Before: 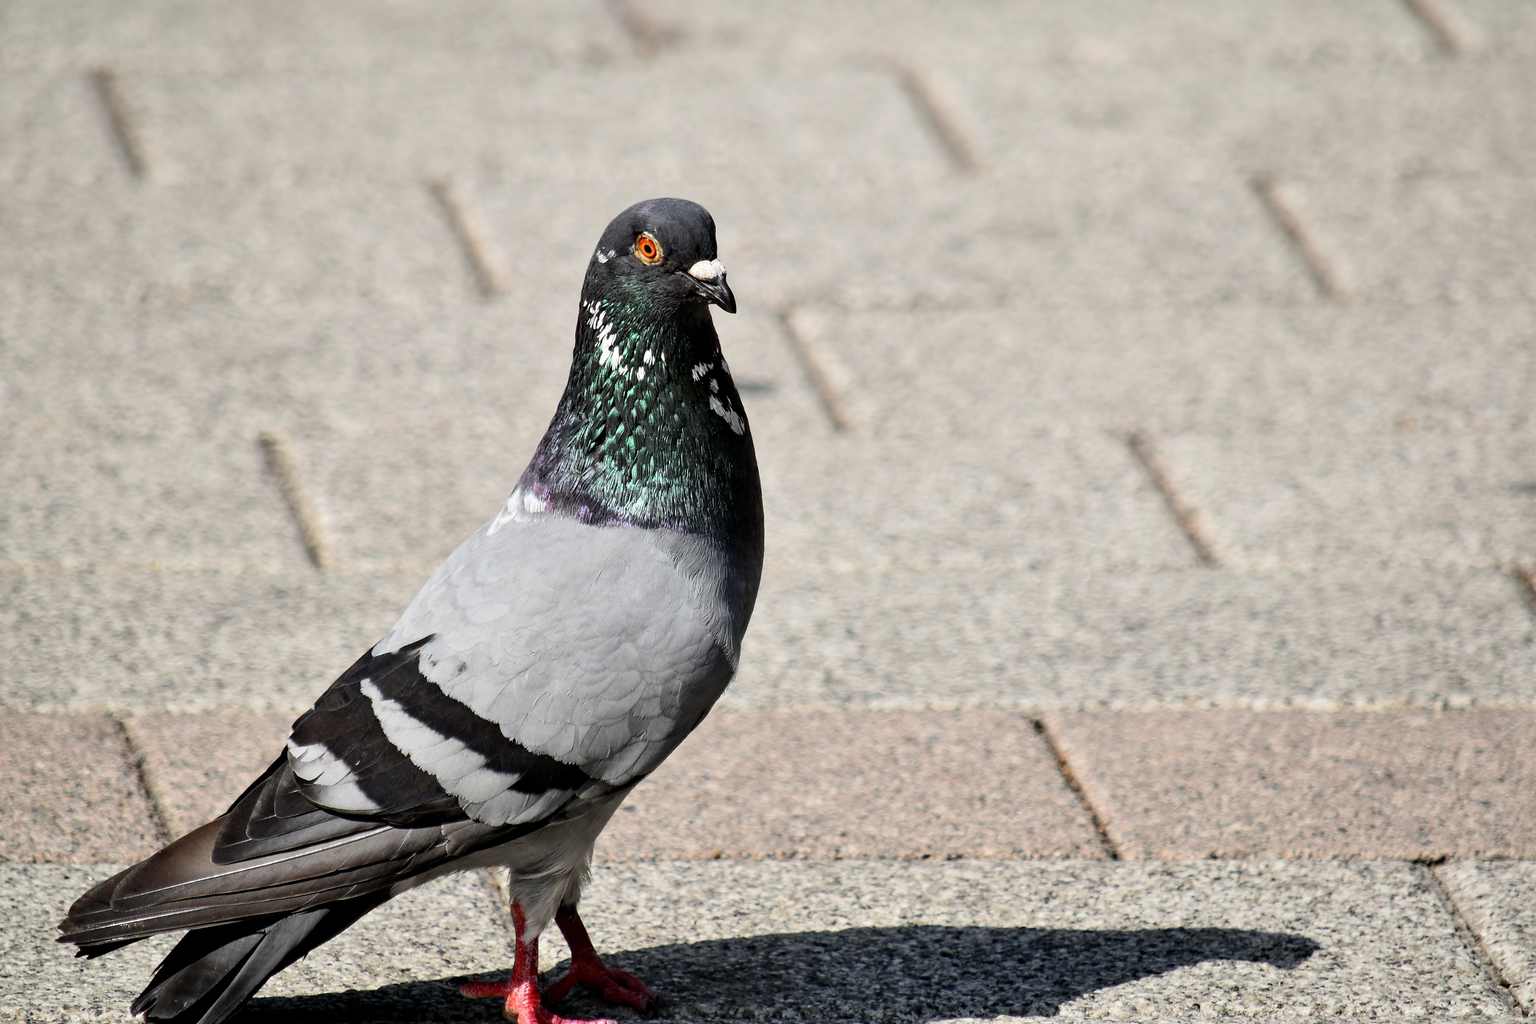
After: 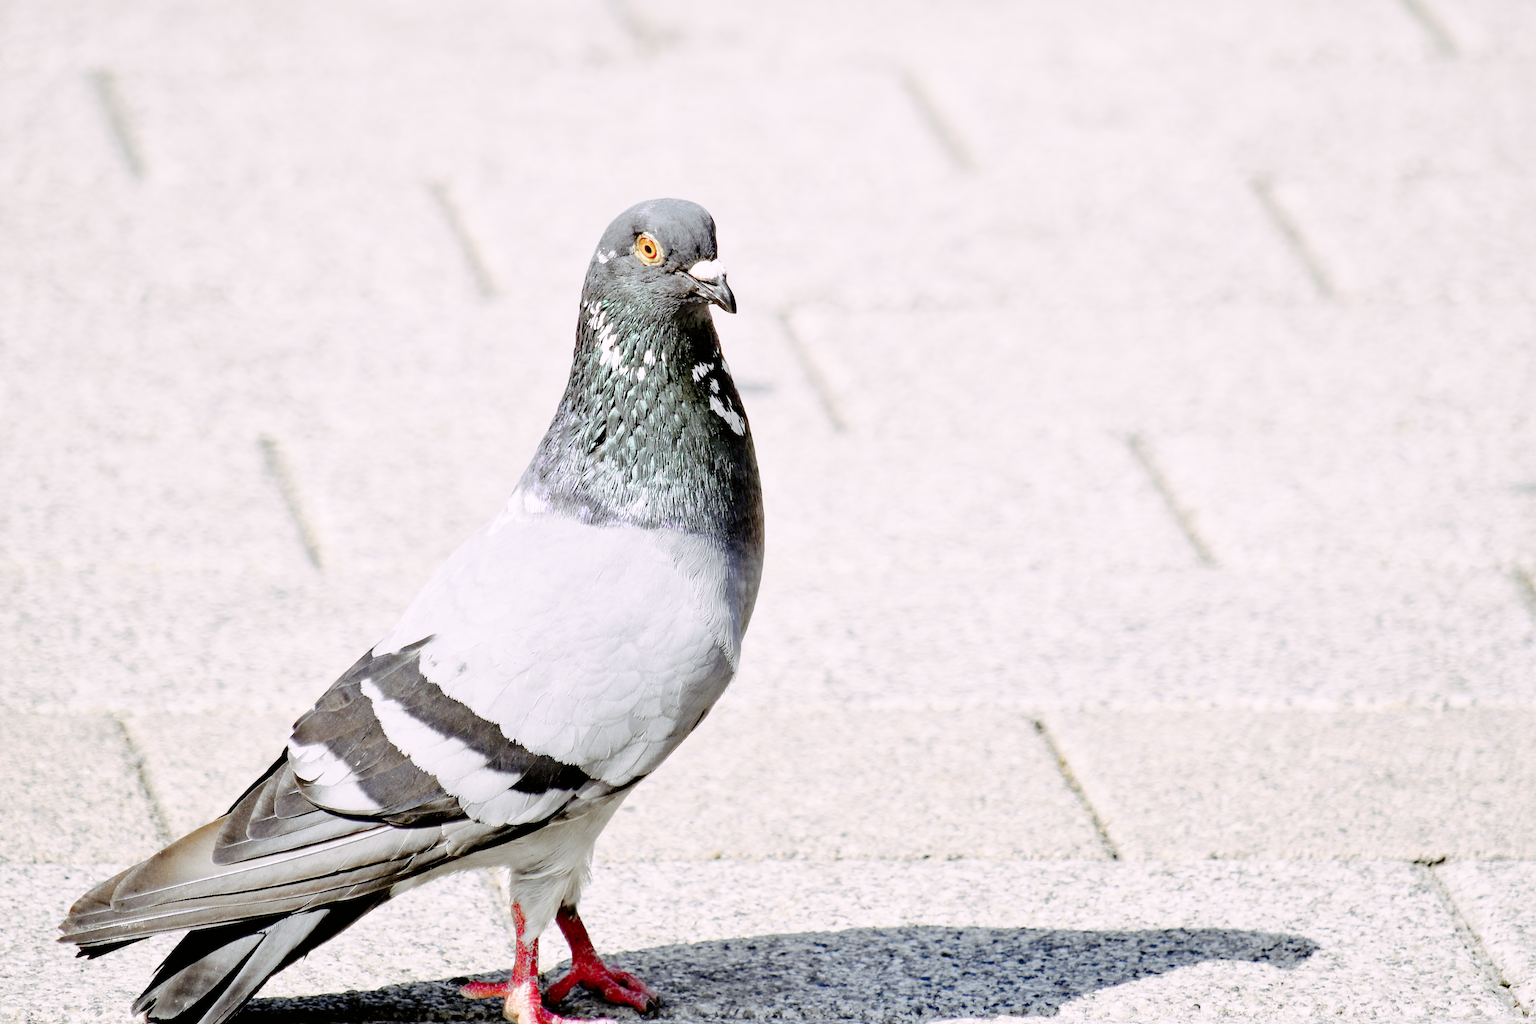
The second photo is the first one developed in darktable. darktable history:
tone curve: curves: ch0 [(0, 0) (0.003, 0) (0.011, 0.001) (0.025, 0.003) (0.044, 0.005) (0.069, 0.012) (0.1, 0.023) (0.136, 0.039) (0.177, 0.088) (0.224, 0.15) (0.277, 0.24) (0.335, 0.337) (0.399, 0.437) (0.468, 0.535) (0.543, 0.629) (0.623, 0.71) (0.709, 0.782) (0.801, 0.856) (0.898, 0.94) (1, 1)], preserve colors none
color look up table: target L [98.57, 85.81, 79.82, 79.72, 69.87, 48.05, 68.42, 64.48, 62.2, 59.8, 61.14, 40.08, 34.65, 25.8, 23.85, 200.63, 85.99, 84.7, 71.01, 65.71, 62.3, 56.52, 45.88, 55.14, 40.89, 37.01, 44.1, 36.73, 9.656, 84.34, 78.84, 71.88, 64.6, 64.2, 58.34, 61.4, 60.38, 43.56, 44.09, 48.69, 39.88, 36.13, 17.58, 15.52, 85.39, 77.92, 64.11, 49.94, 32.15], target a [8.461, -1.946, -2.742, -38, -49.1, -37.81, -24.89, -41.56, -43.72, -9.313, -5.421, -28.82, -24.18, -1.401, -12.45, 0, 2.078, 9.747, 9.09, 10.66, 51.7, 68.37, 52.66, 53.24, 27.67, 4.317, 52.12, 33.44, 17.64, 13.38, 28.34, 19.61, 63.43, 68.46, 2.102, -13.69, 9.889, 25.35, 9.27, 54.35, 41.03, 28.68, 5.355, 15.83, -10.74, -40.11, -24.41, -22.19, 5.717], target b [1.604, 24.42, 60.41, -35.05, -7.43, 35.93, -4.636, 45.58, 1.016, 51.07, 20.21, 26.05, 24.12, 21.01, 3.25, 0, 42.6, 21.39, 60.51, 48.89, 20.81, -5.45, 28.44, 0.613, 4.967, 14.39, 25.54, 31.15, 17.31, -27.35, -12.15, -43.11, -31.97, -46.73, -10.78, -59.07, -59.83, -31.69, -65.94, -63.76, -44.75, -78.4, -3.911, -28.73, -26.95, -38.61, -50.22, -18.91, -38.35], num patches 49
